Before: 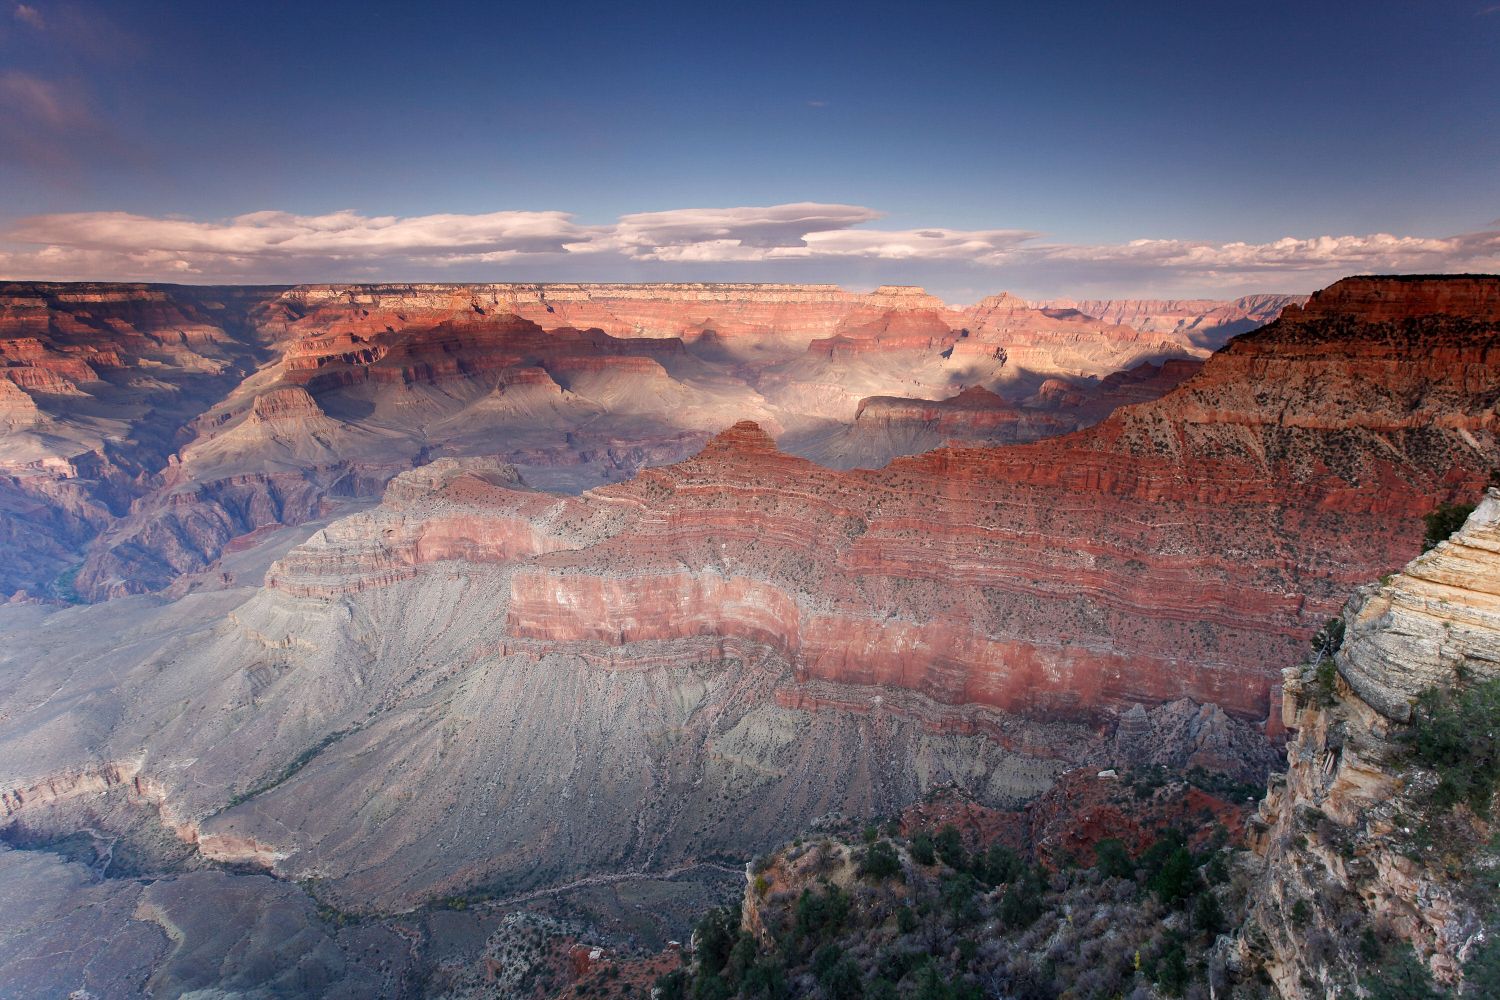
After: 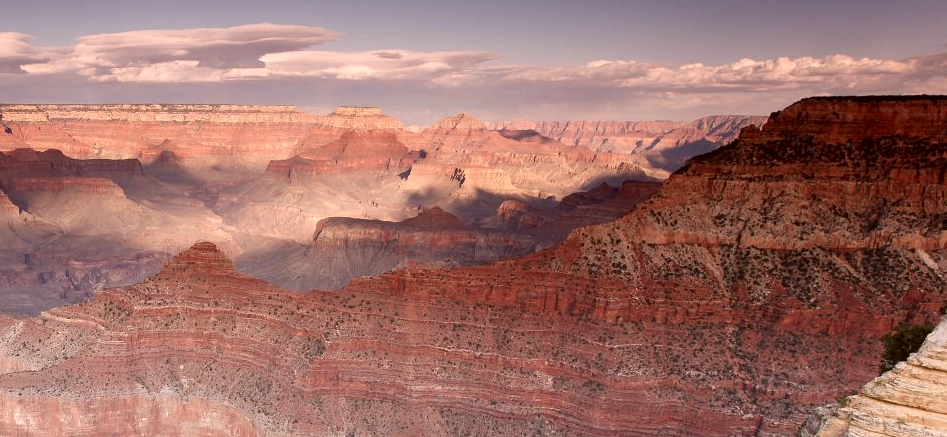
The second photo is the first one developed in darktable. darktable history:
crop: left 36.17%, top 17.925%, right 0.676%, bottom 38.332%
color correction: highlights a* 10.2, highlights b* 9.72, shadows a* 9.13, shadows b* 8.09, saturation 0.804
